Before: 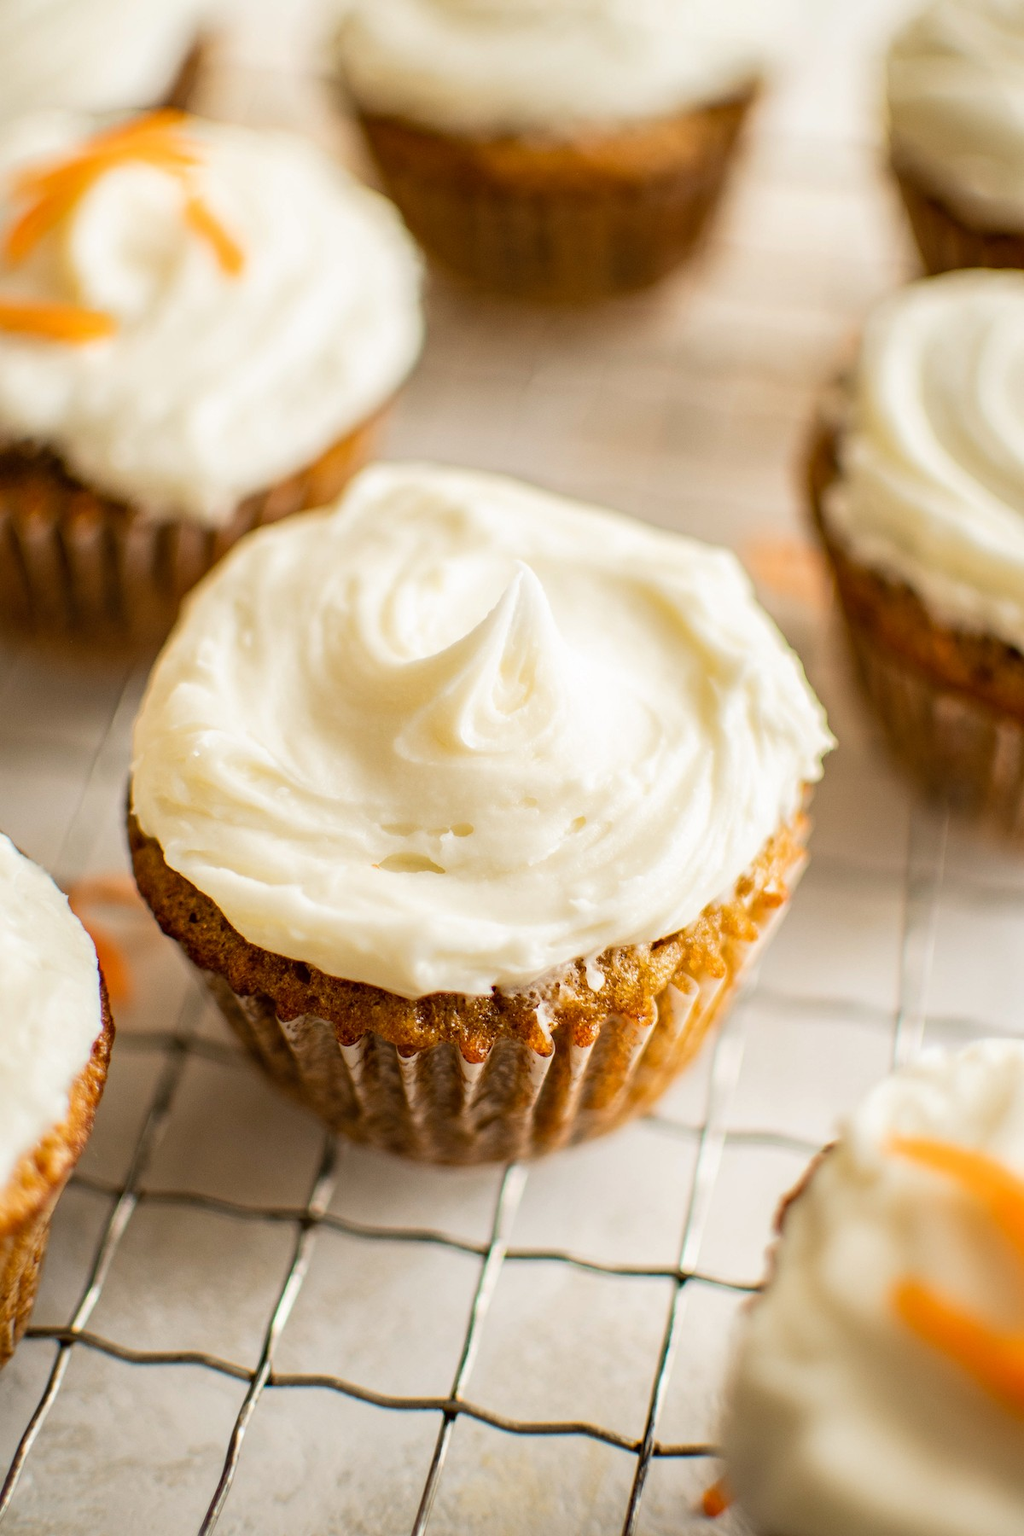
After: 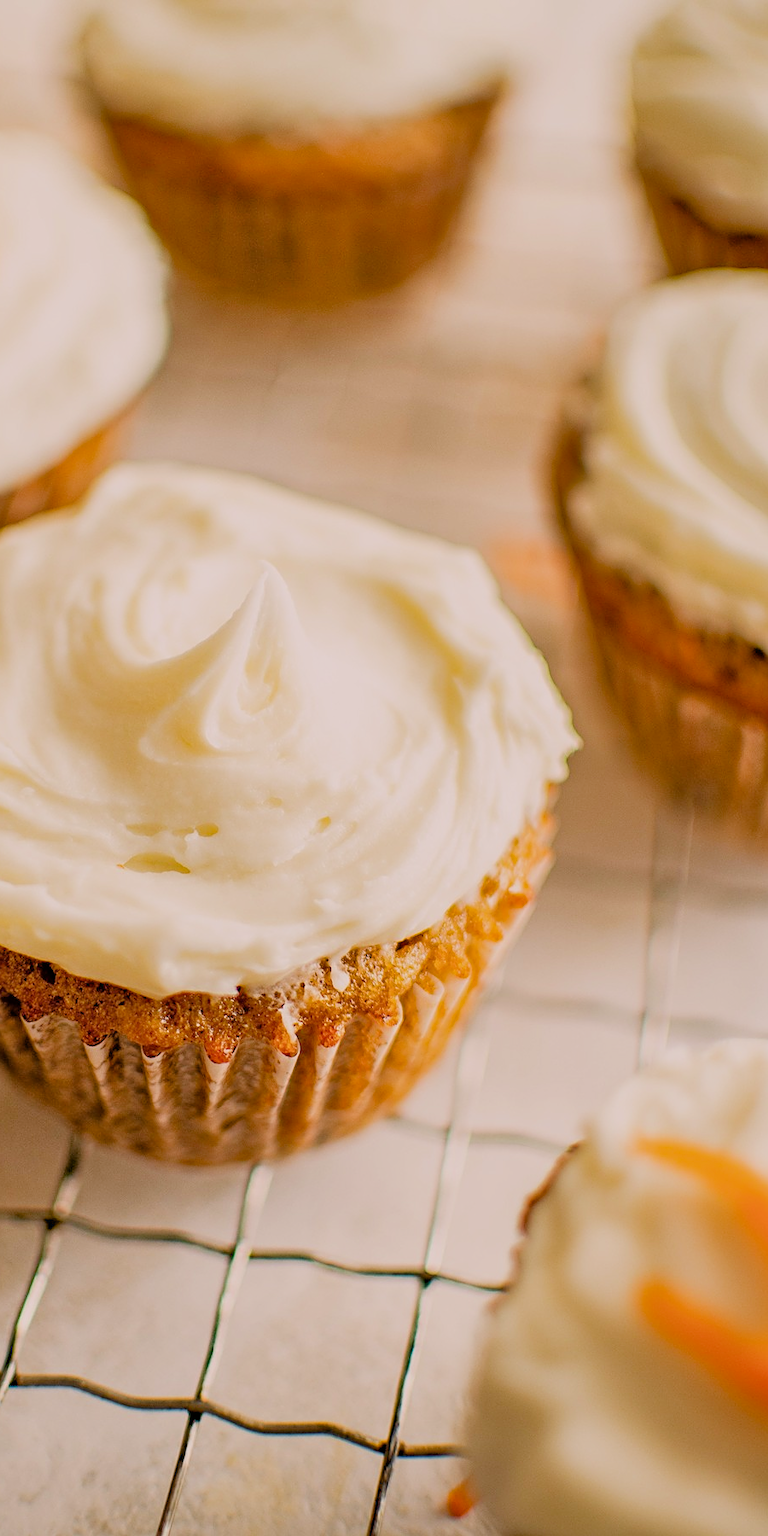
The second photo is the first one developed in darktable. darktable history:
sharpen: on, module defaults
exposure: compensate highlight preservation false
tone equalizer: -7 EV 0.155 EV, -6 EV 0.603 EV, -5 EV 1.14 EV, -4 EV 1.3 EV, -3 EV 1.15 EV, -2 EV 0.6 EV, -1 EV 0.159 EV
haze removal: strength 0.296, distance 0.256, compatibility mode true, adaptive false
filmic rgb: black relative exposure -7.65 EV, white relative exposure 4.56 EV, hardness 3.61, iterations of high-quality reconstruction 0
crop and rotate: left 24.932%
color correction: highlights a* 7.05, highlights b* 4.35
